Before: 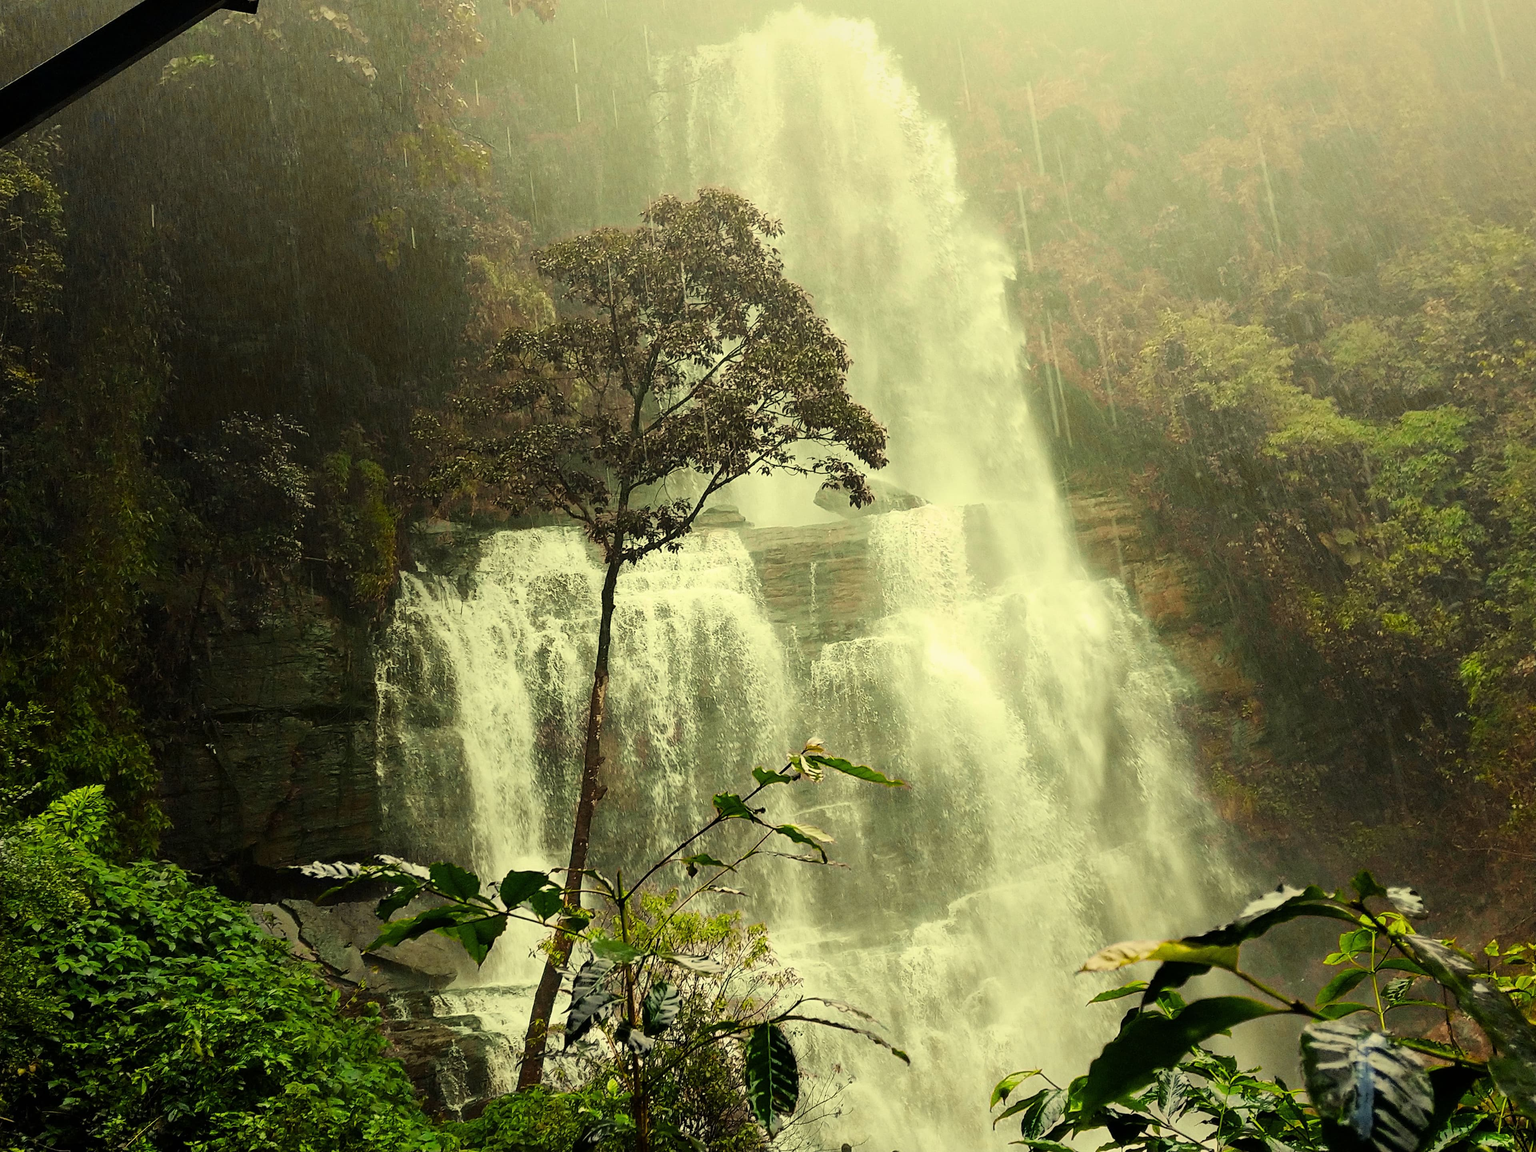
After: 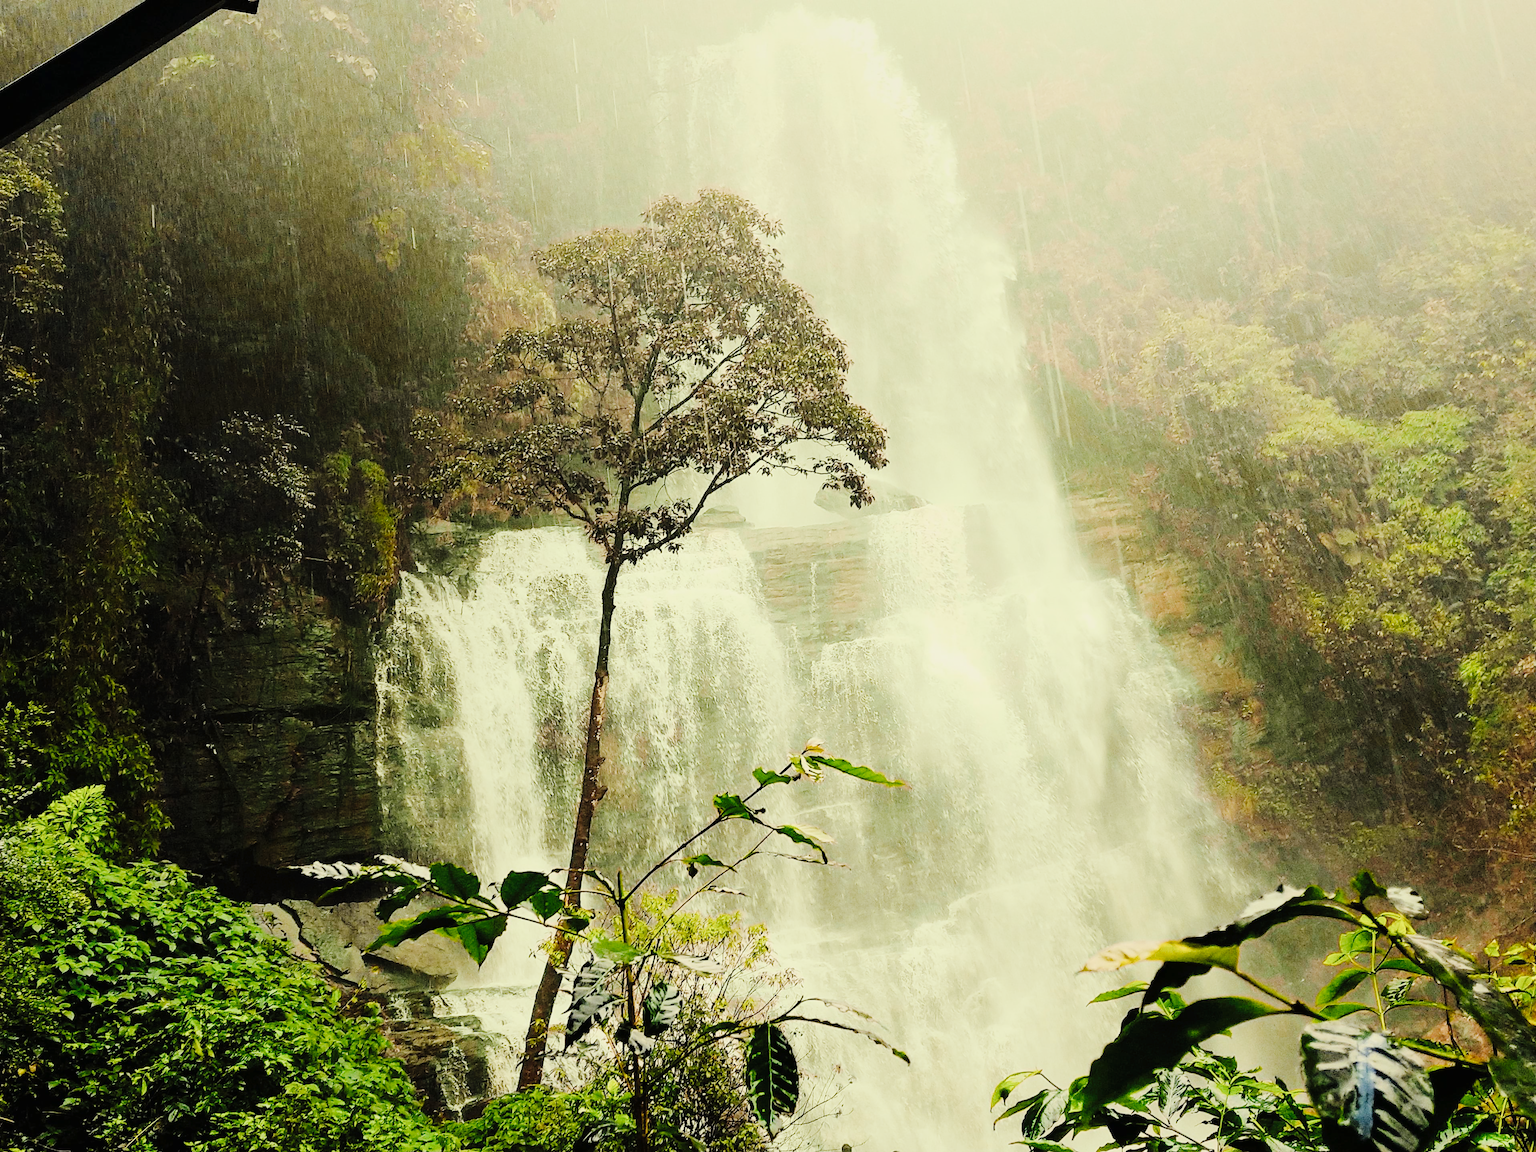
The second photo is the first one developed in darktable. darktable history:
filmic rgb: black relative exposure -7.65 EV, white relative exposure 4.56 EV, hardness 3.61
exposure: exposure 1 EV, compensate exposure bias true, compensate highlight preservation false
tone curve: curves: ch0 [(0, 0) (0.003, 0.015) (0.011, 0.021) (0.025, 0.032) (0.044, 0.046) (0.069, 0.062) (0.1, 0.08) (0.136, 0.117) (0.177, 0.165) (0.224, 0.221) (0.277, 0.298) (0.335, 0.385) (0.399, 0.469) (0.468, 0.558) (0.543, 0.637) (0.623, 0.708) (0.709, 0.771) (0.801, 0.84) (0.898, 0.907) (1, 1)], preserve colors none
